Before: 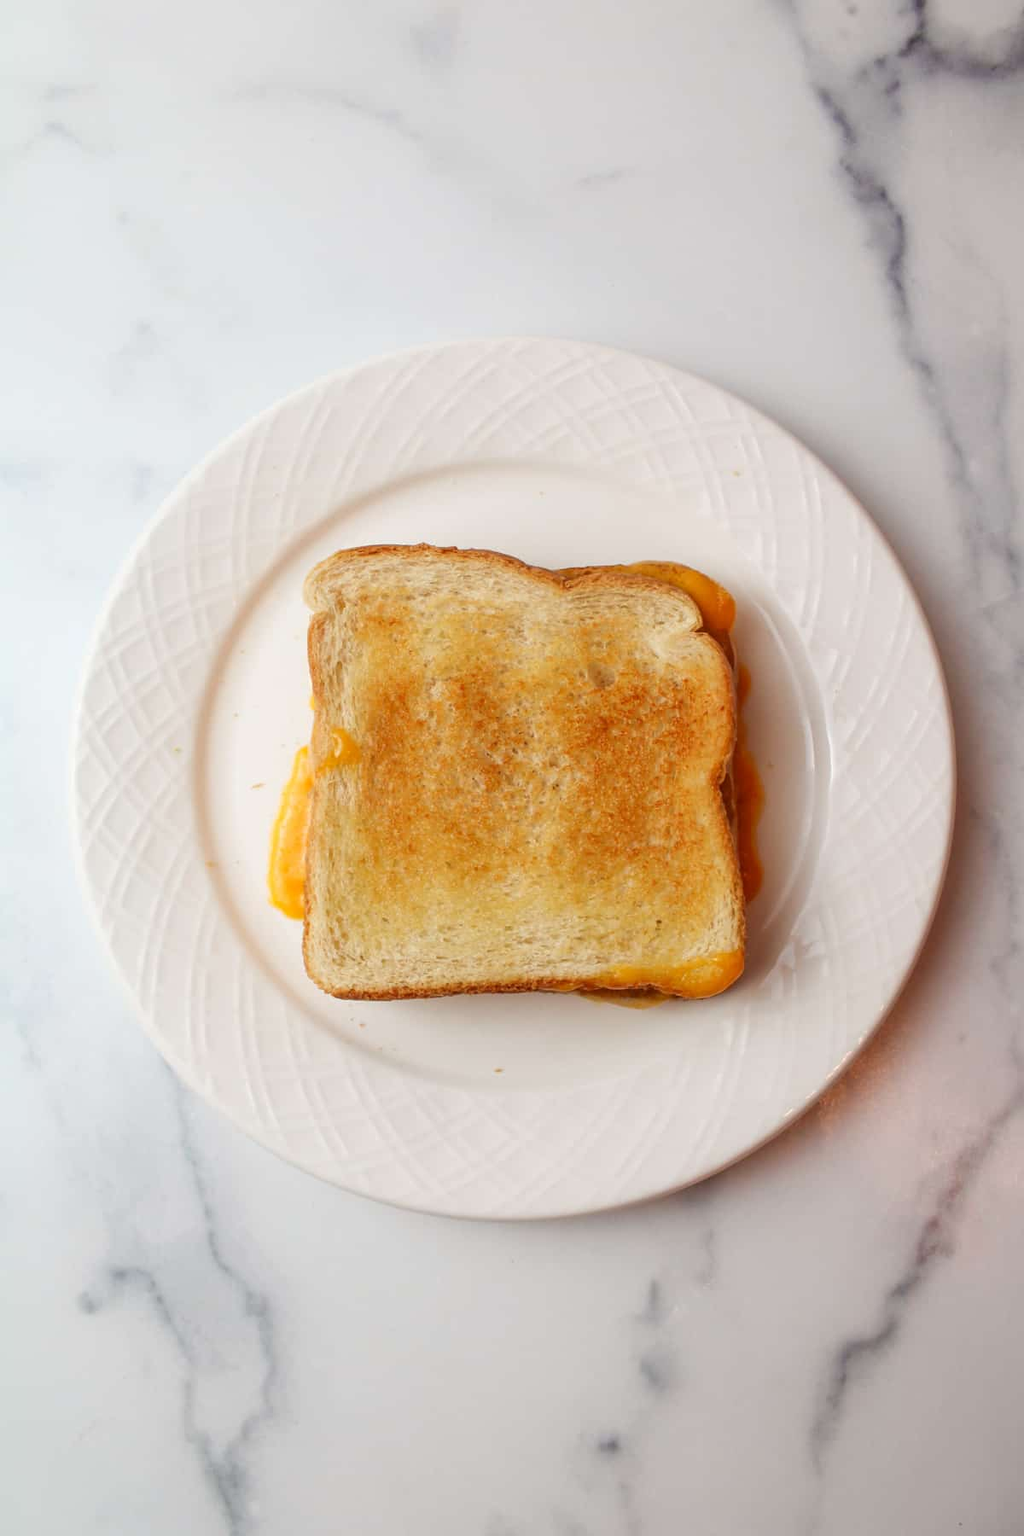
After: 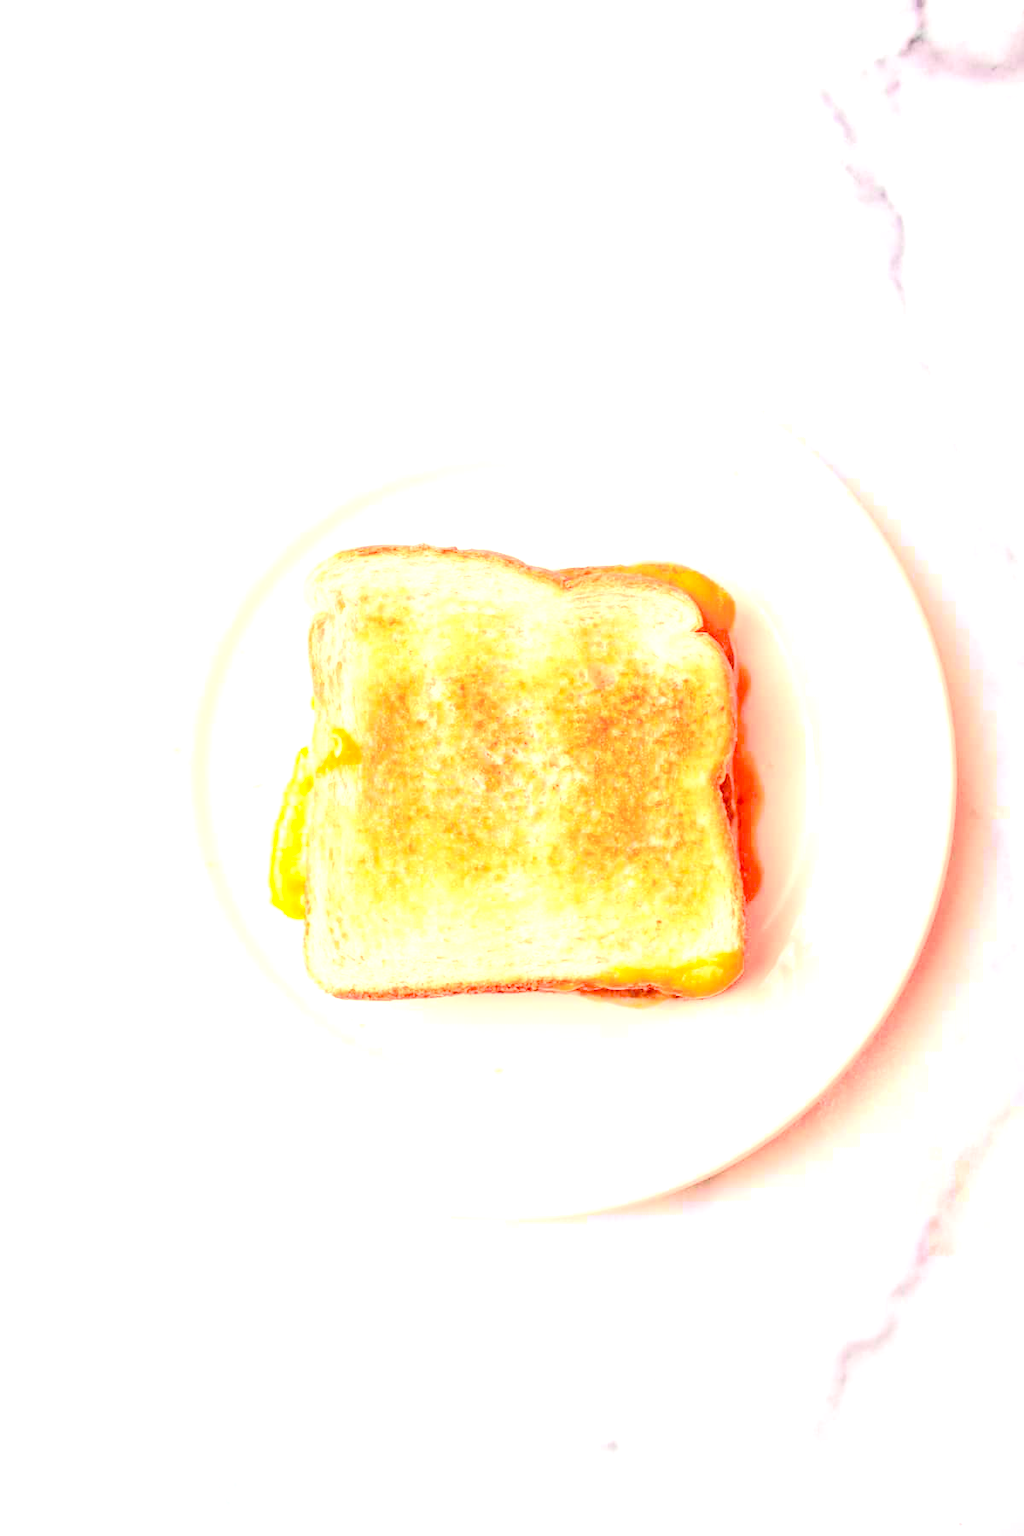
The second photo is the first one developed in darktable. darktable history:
tone curve: curves: ch0 [(0, 0.039) (0.113, 0.081) (0.204, 0.204) (0.498, 0.608) (0.709, 0.819) (0.984, 0.961)]; ch1 [(0, 0) (0.172, 0.123) (0.317, 0.272) (0.414, 0.382) (0.476, 0.479) (0.505, 0.501) (0.528, 0.54) (0.618, 0.647) (0.709, 0.764) (1, 1)]; ch2 [(0, 0) (0.411, 0.424) (0.492, 0.502) (0.521, 0.513) (0.537, 0.57) (0.686, 0.638) (1, 1)], color space Lab, independent channels, preserve colors none
exposure: black level correction 0.005, exposure 2.084 EV, compensate highlight preservation false
